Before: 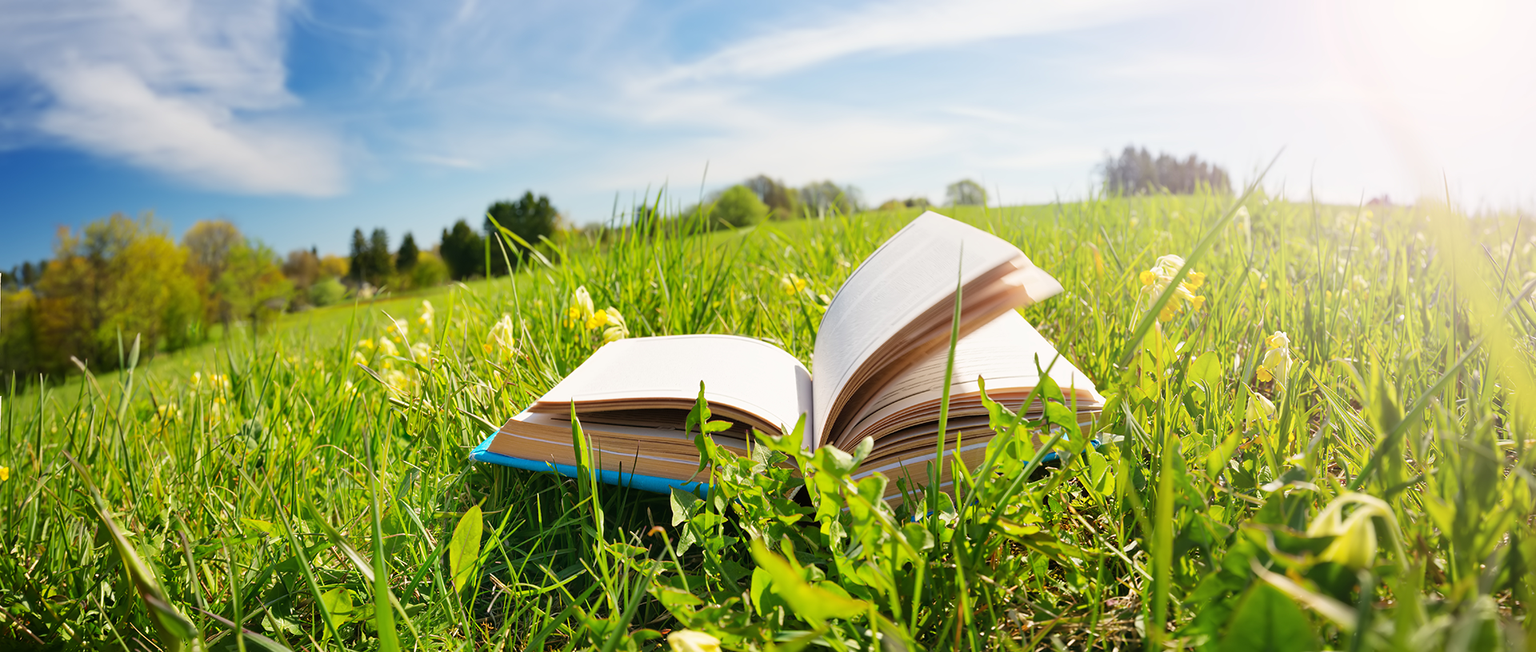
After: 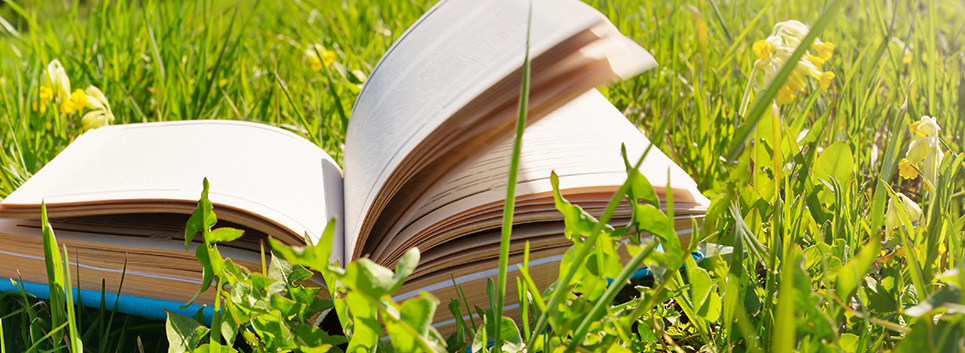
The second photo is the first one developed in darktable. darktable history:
shadows and highlights: low approximation 0.01, soften with gaussian
crop: left 35.03%, top 36.625%, right 14.663%, bottom 20.057%
